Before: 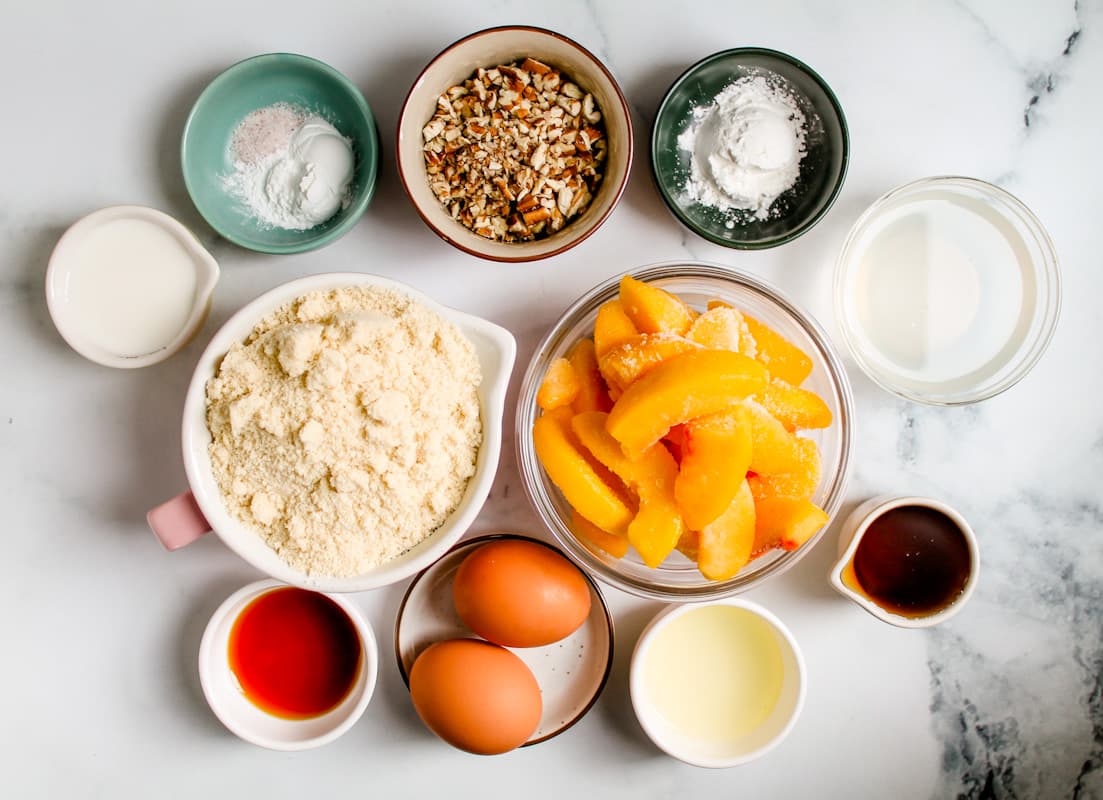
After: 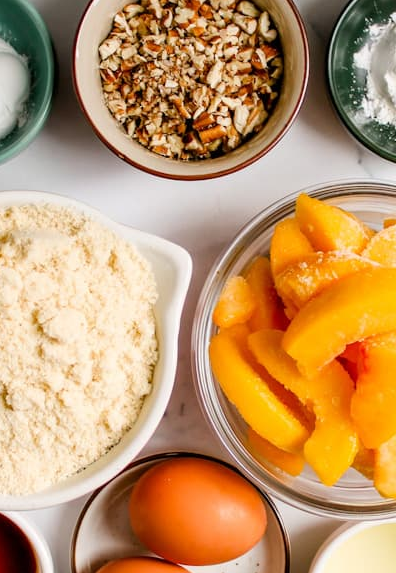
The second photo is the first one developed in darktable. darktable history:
crop and rotate: left 29.421%, top 10.288%, right 34.671%, bottom 17.985%
